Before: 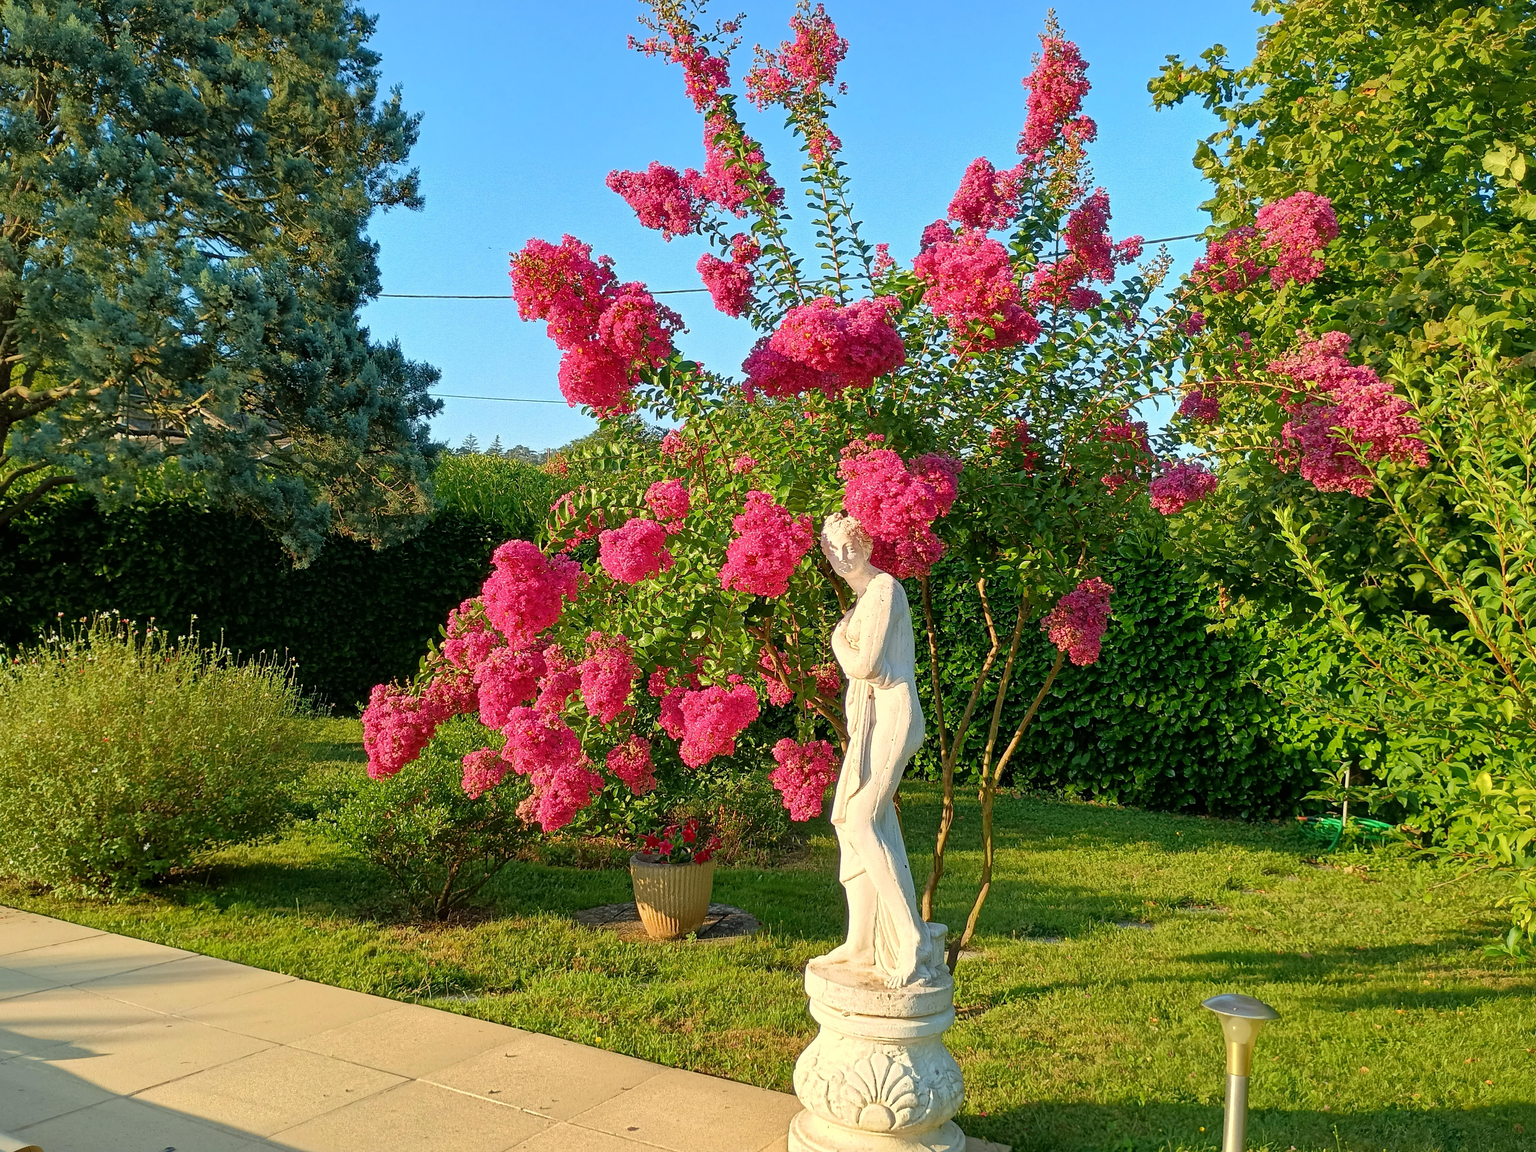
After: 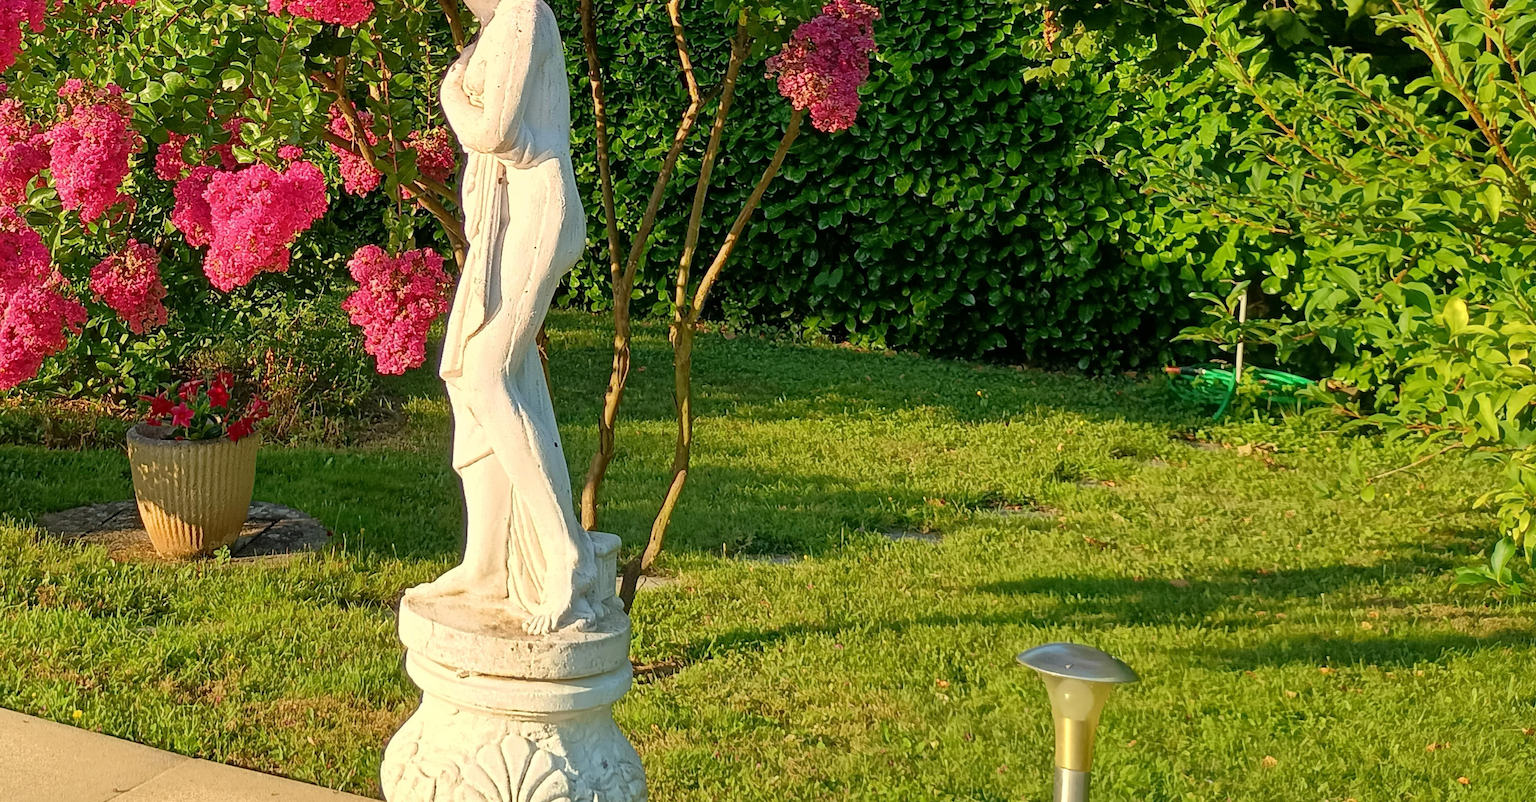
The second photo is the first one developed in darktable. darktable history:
crop and rotate: left 35.725%, top 50.436%, bottom 4.799%
